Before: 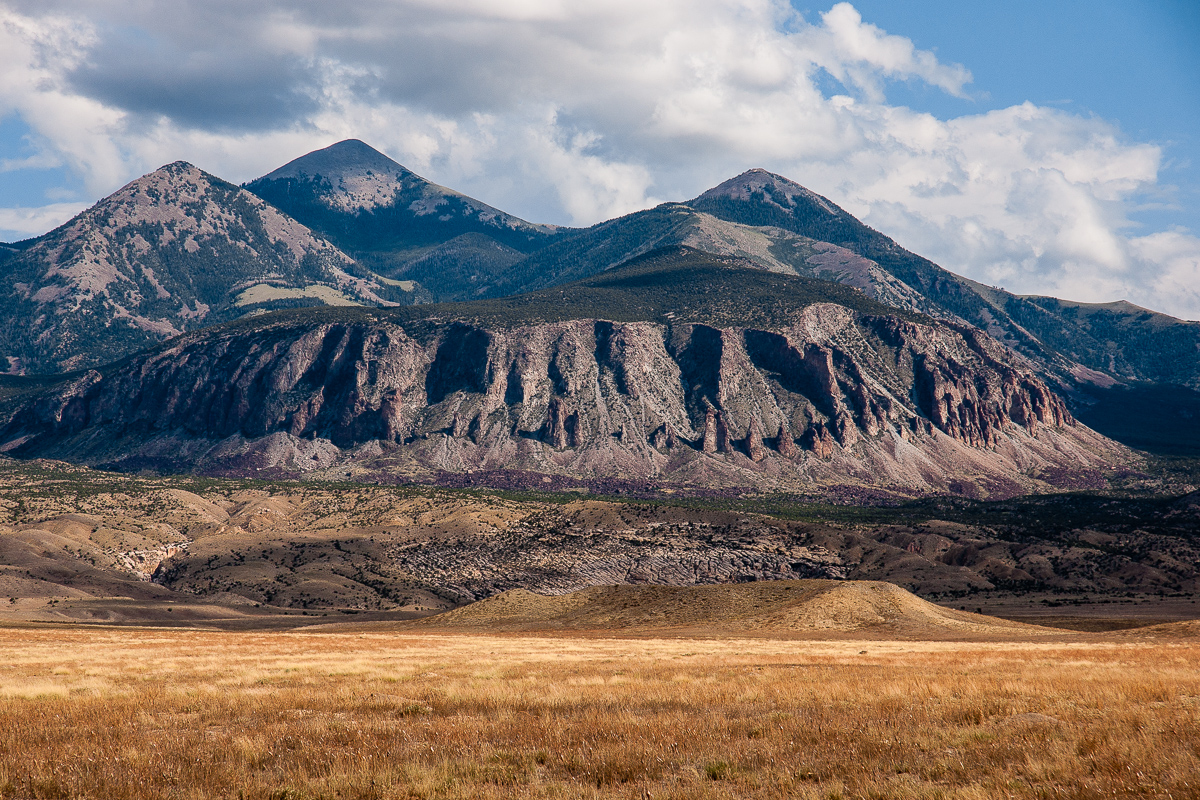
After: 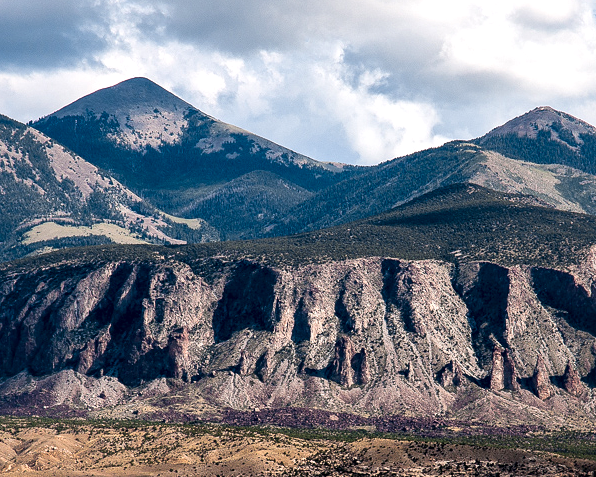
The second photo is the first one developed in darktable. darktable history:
crop: left 17.765%, top 7.834%, right 32.503%, bottom 32.487%
local contrast: mode bilateral grid, contrast 26, coarseness 60, detail 151%, midtone range 0.2
tone equalizer: -8 EV -0.416 EV, -7 EV -0.367 EV, -6 EV -0.323 EV, -5 EV -0.204 EV, -3 EV 0.234 EV, -2 EV 0.327 EV, -1 EV 0.401 EV, +0 EV 0.447 EV
